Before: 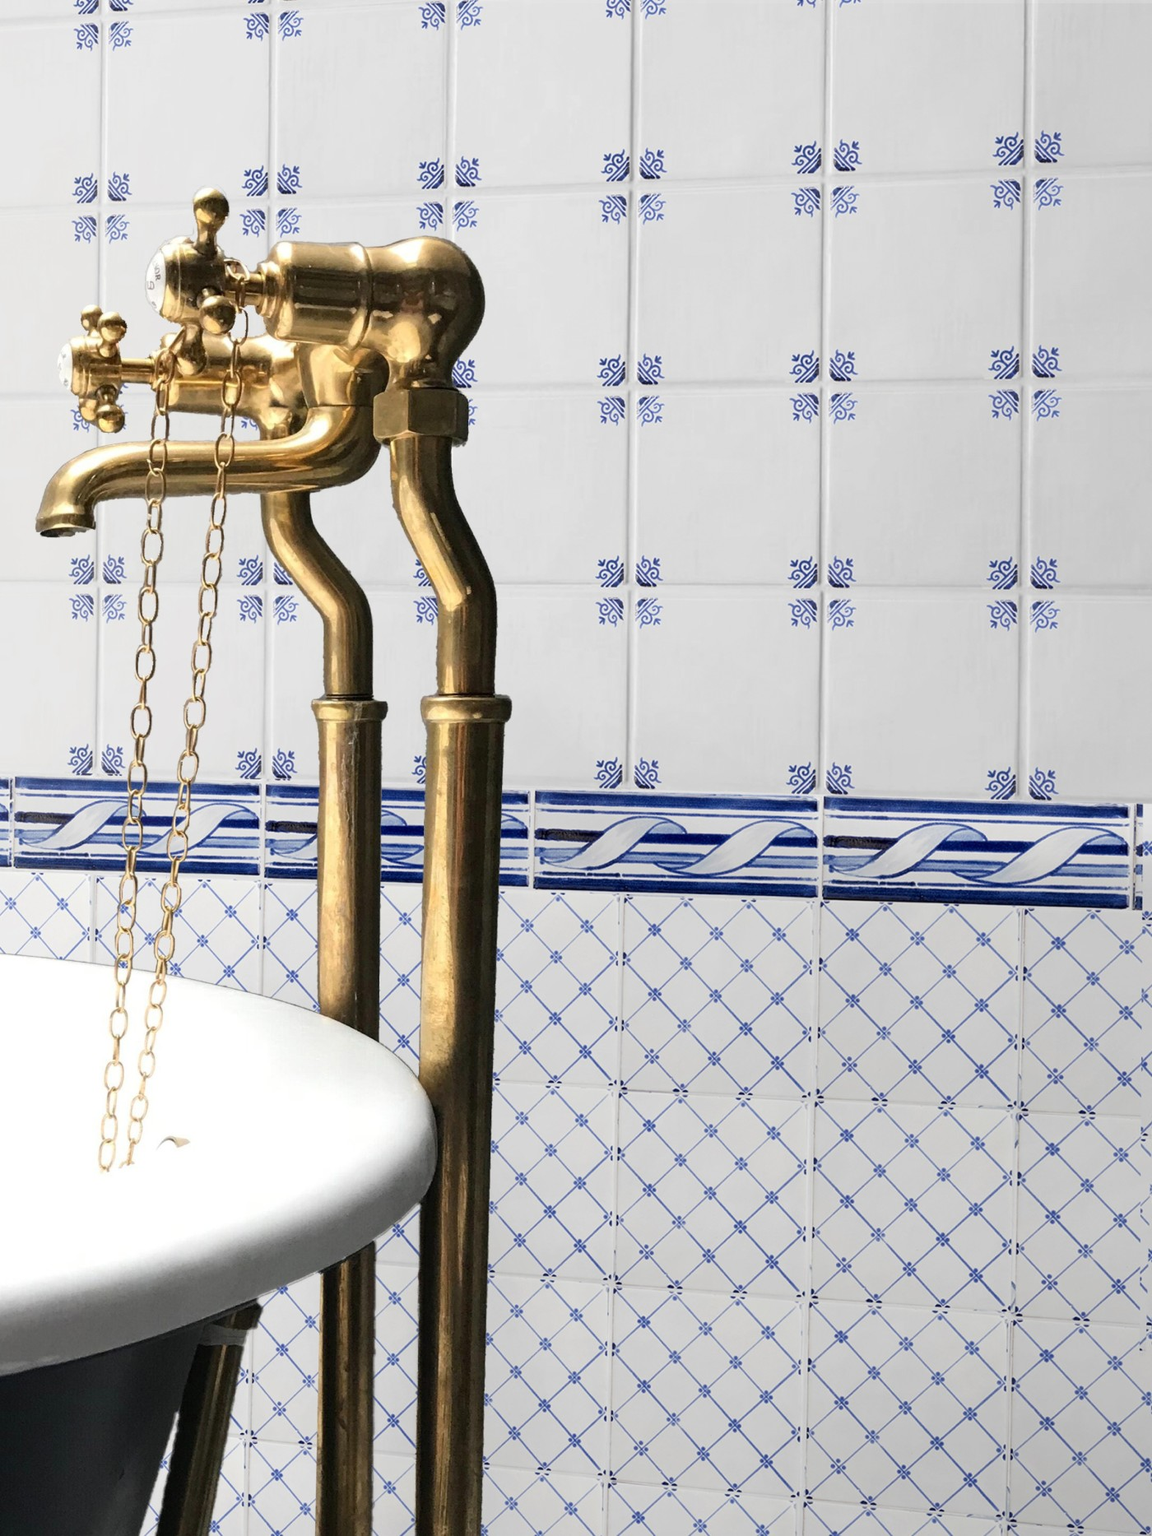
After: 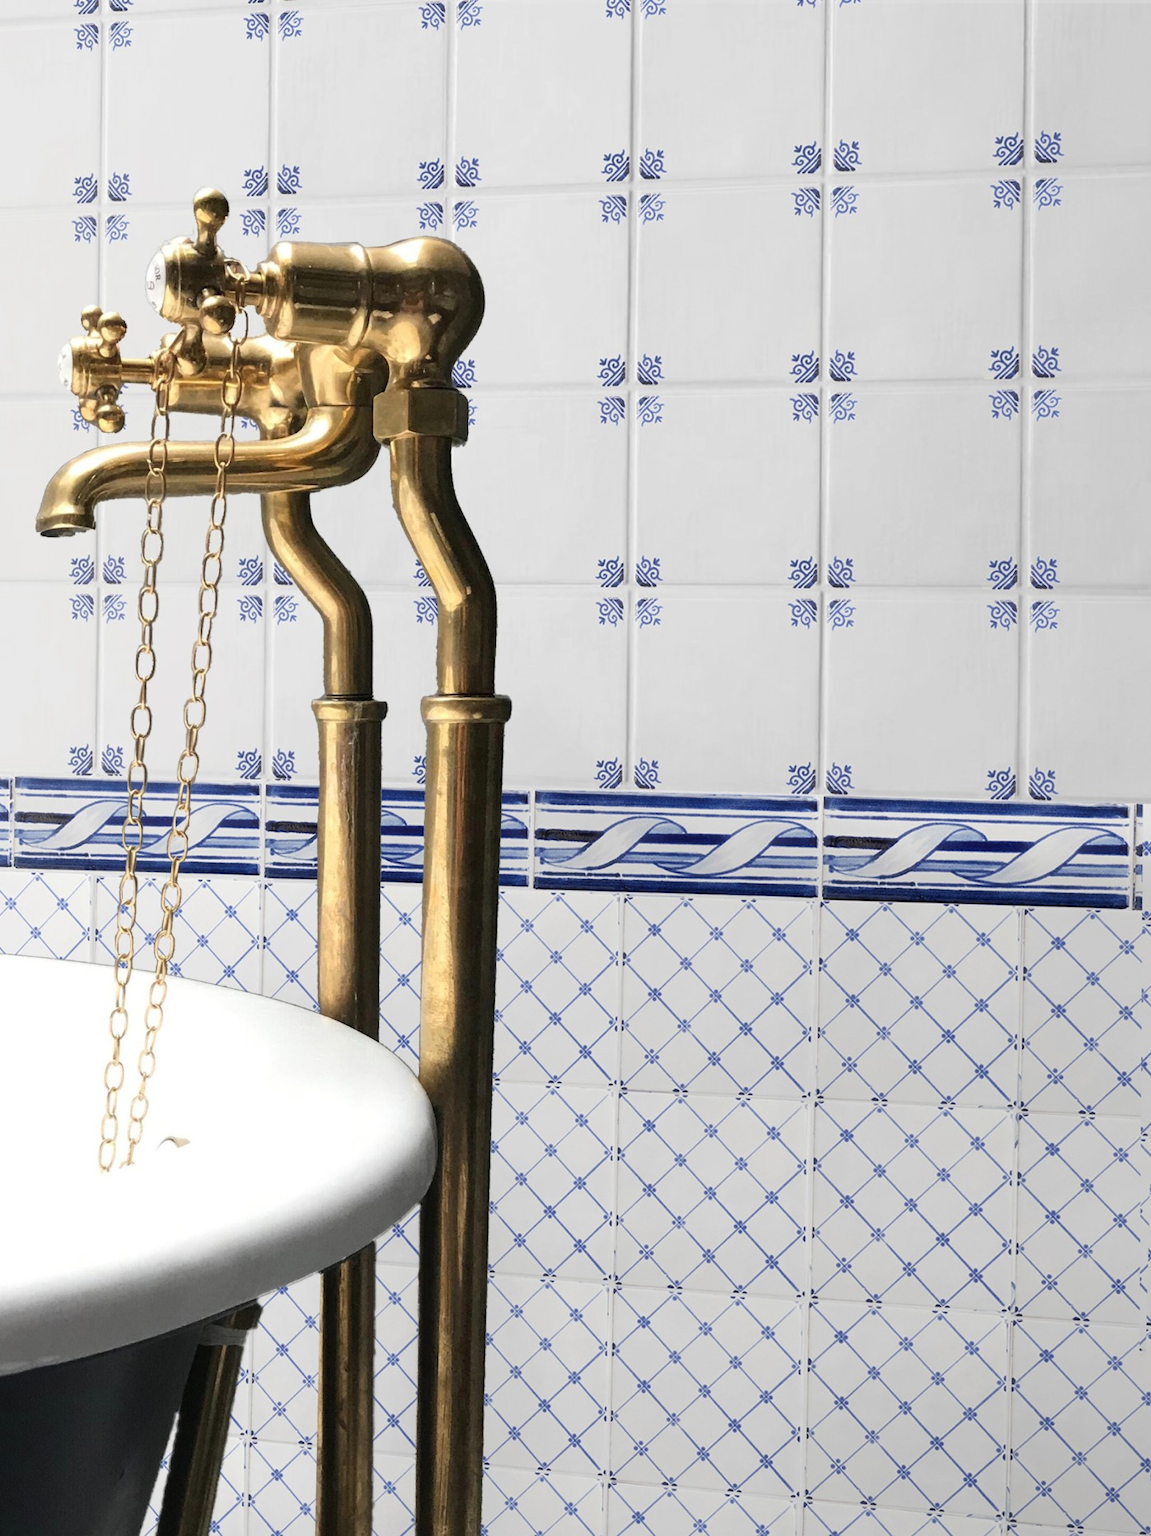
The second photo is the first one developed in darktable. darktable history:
haze removal: strength -0.044, compatibility mode true, adaptive false
